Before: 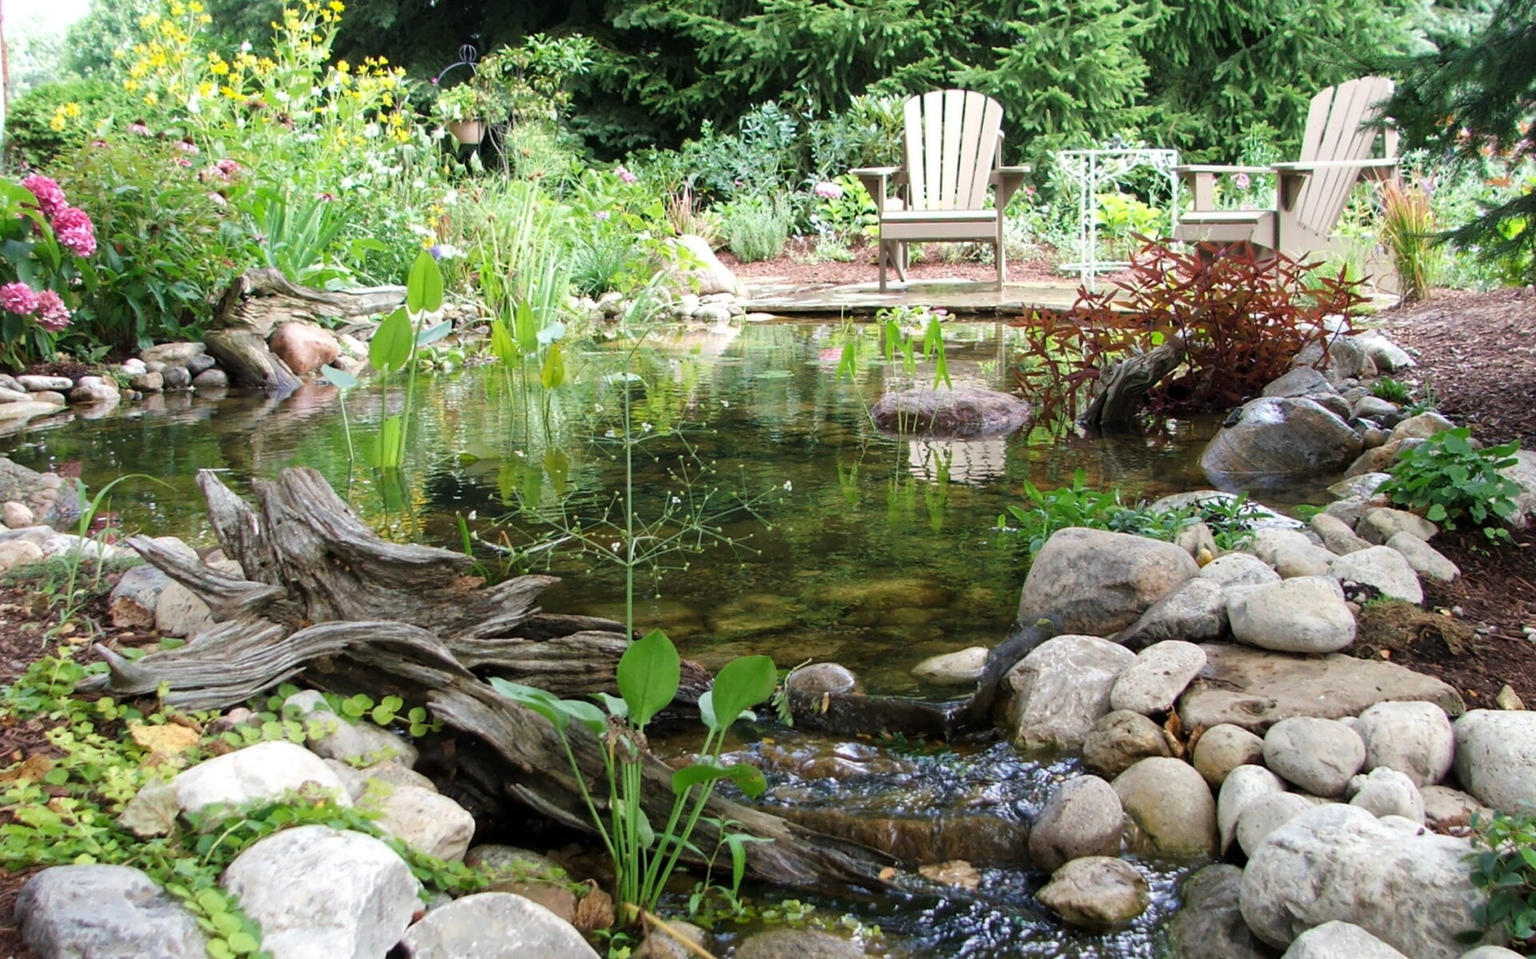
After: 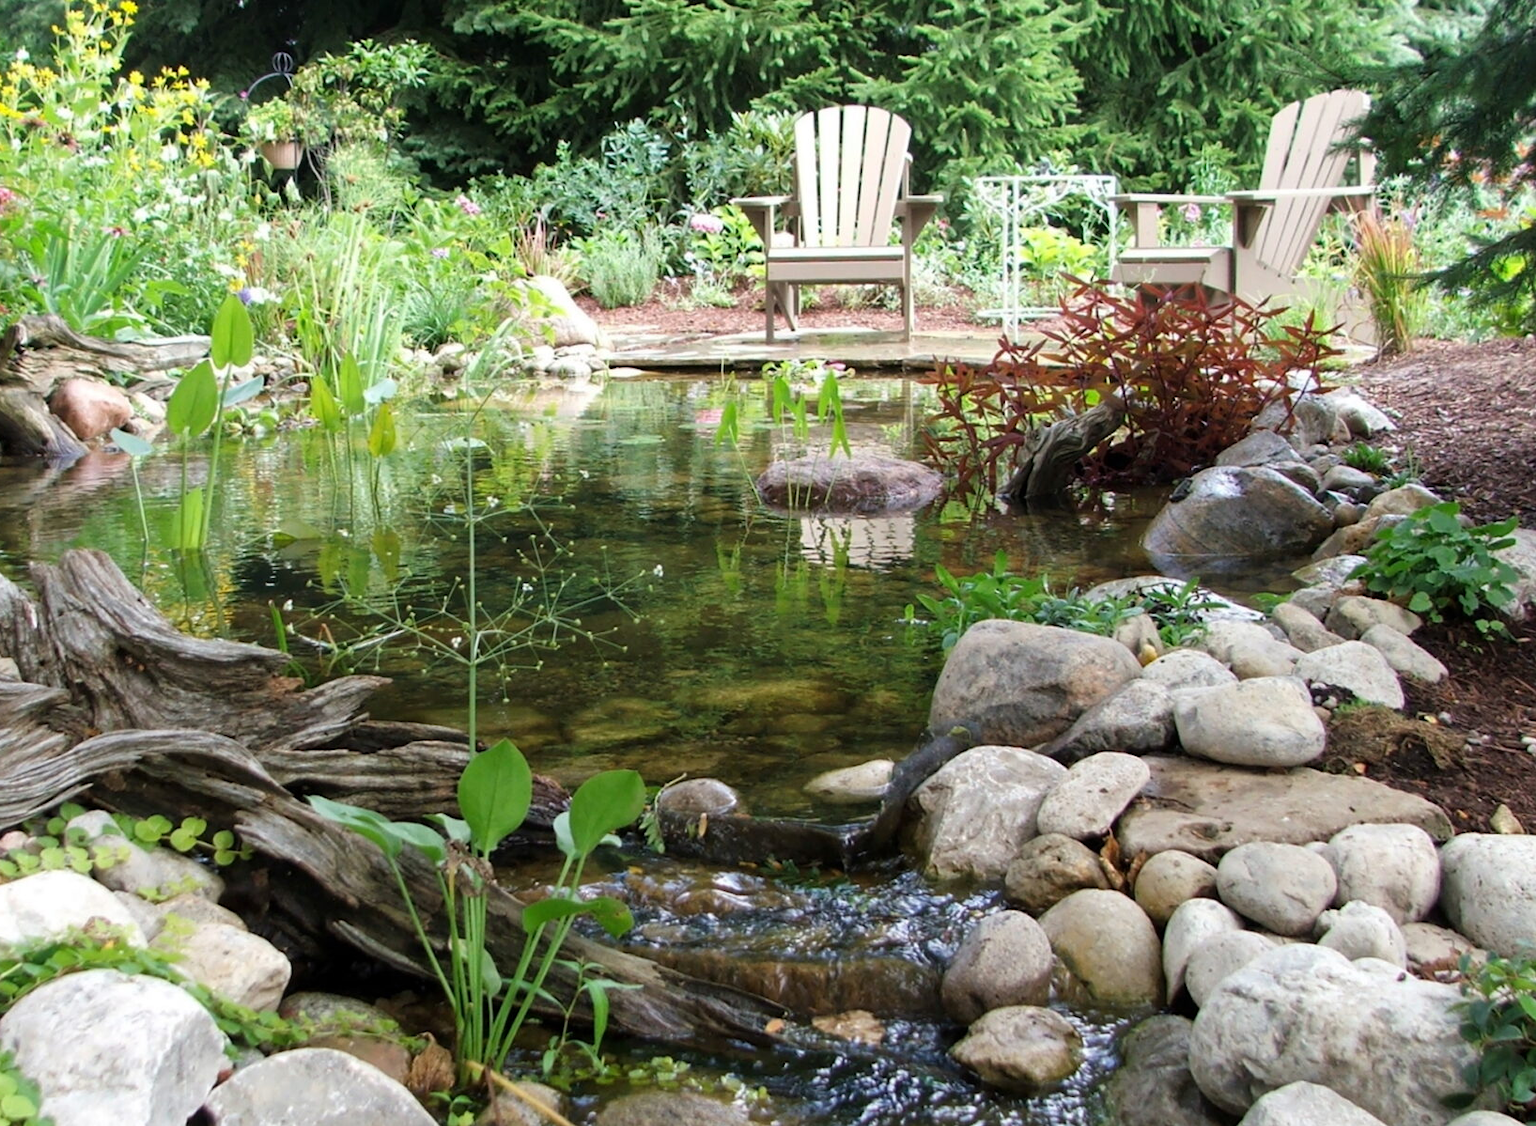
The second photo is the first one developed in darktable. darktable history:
crop and rotate: left 14.815%
